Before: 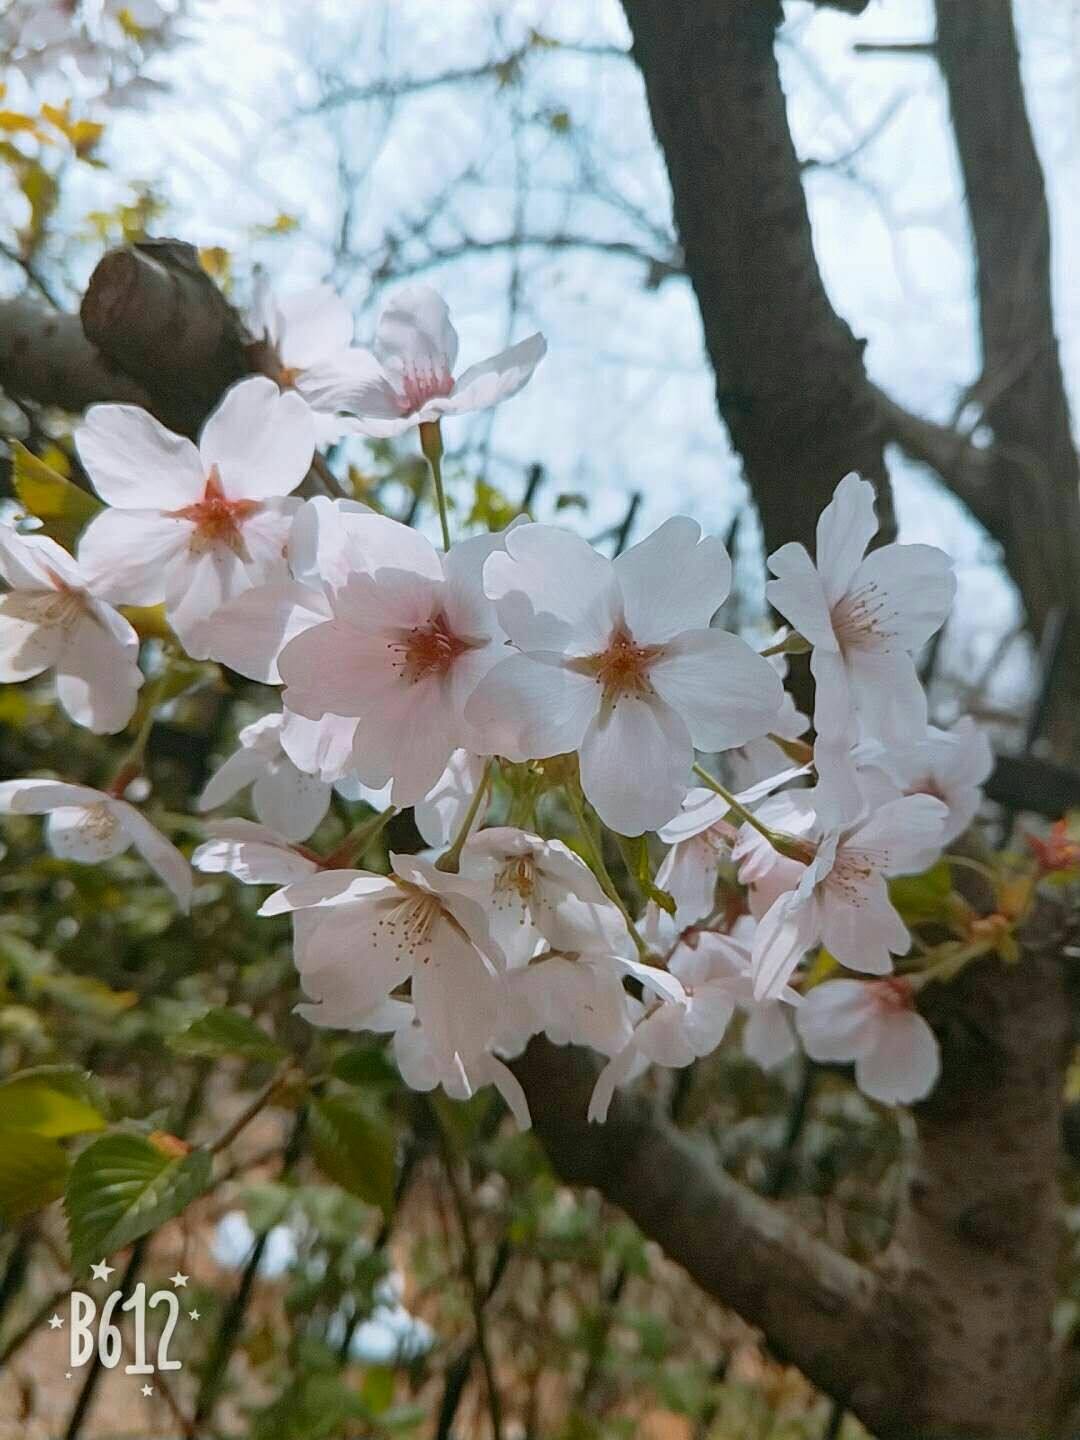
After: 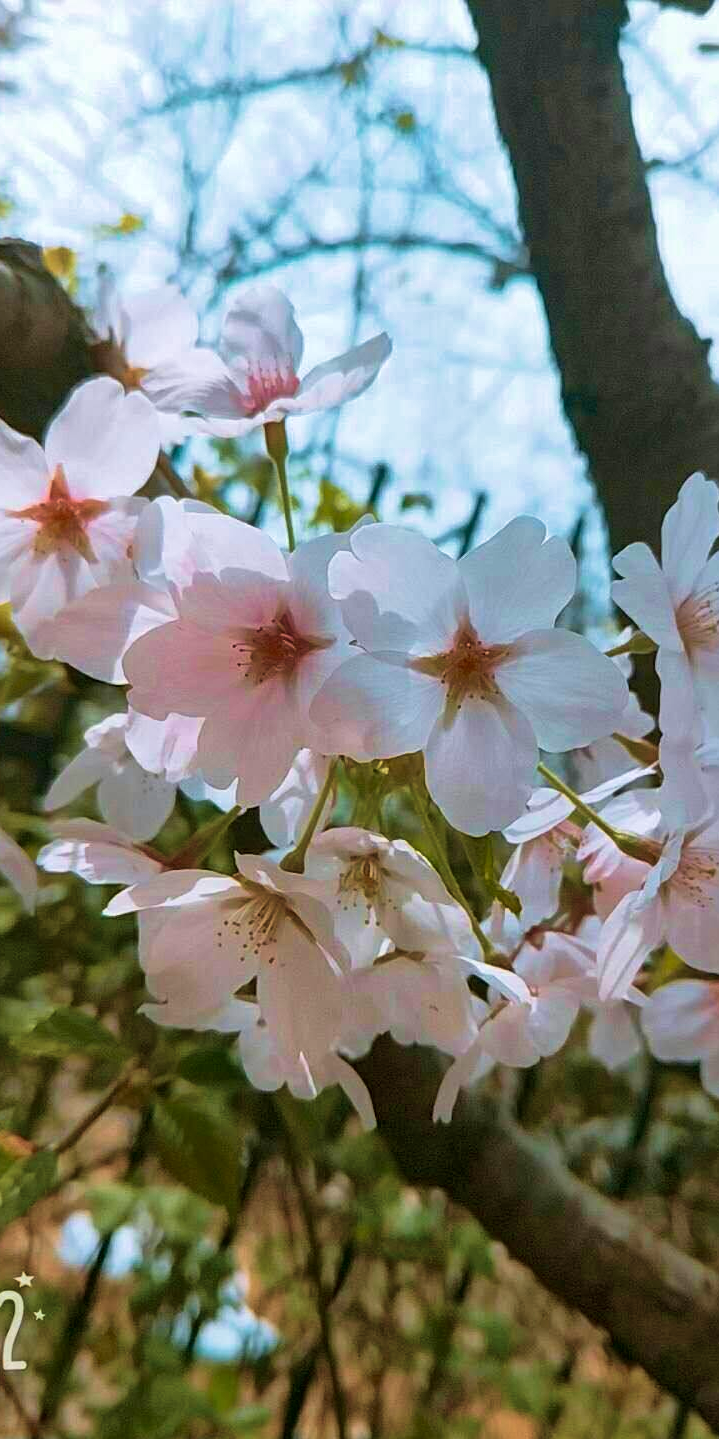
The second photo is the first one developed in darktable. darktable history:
local contrast: mode bilateral grid, contrast 20, coarseness 50, detail 130%, midtone range 0.2
crop and rotate: left 14.385%, right 18.948%
velvia: strength 75%
